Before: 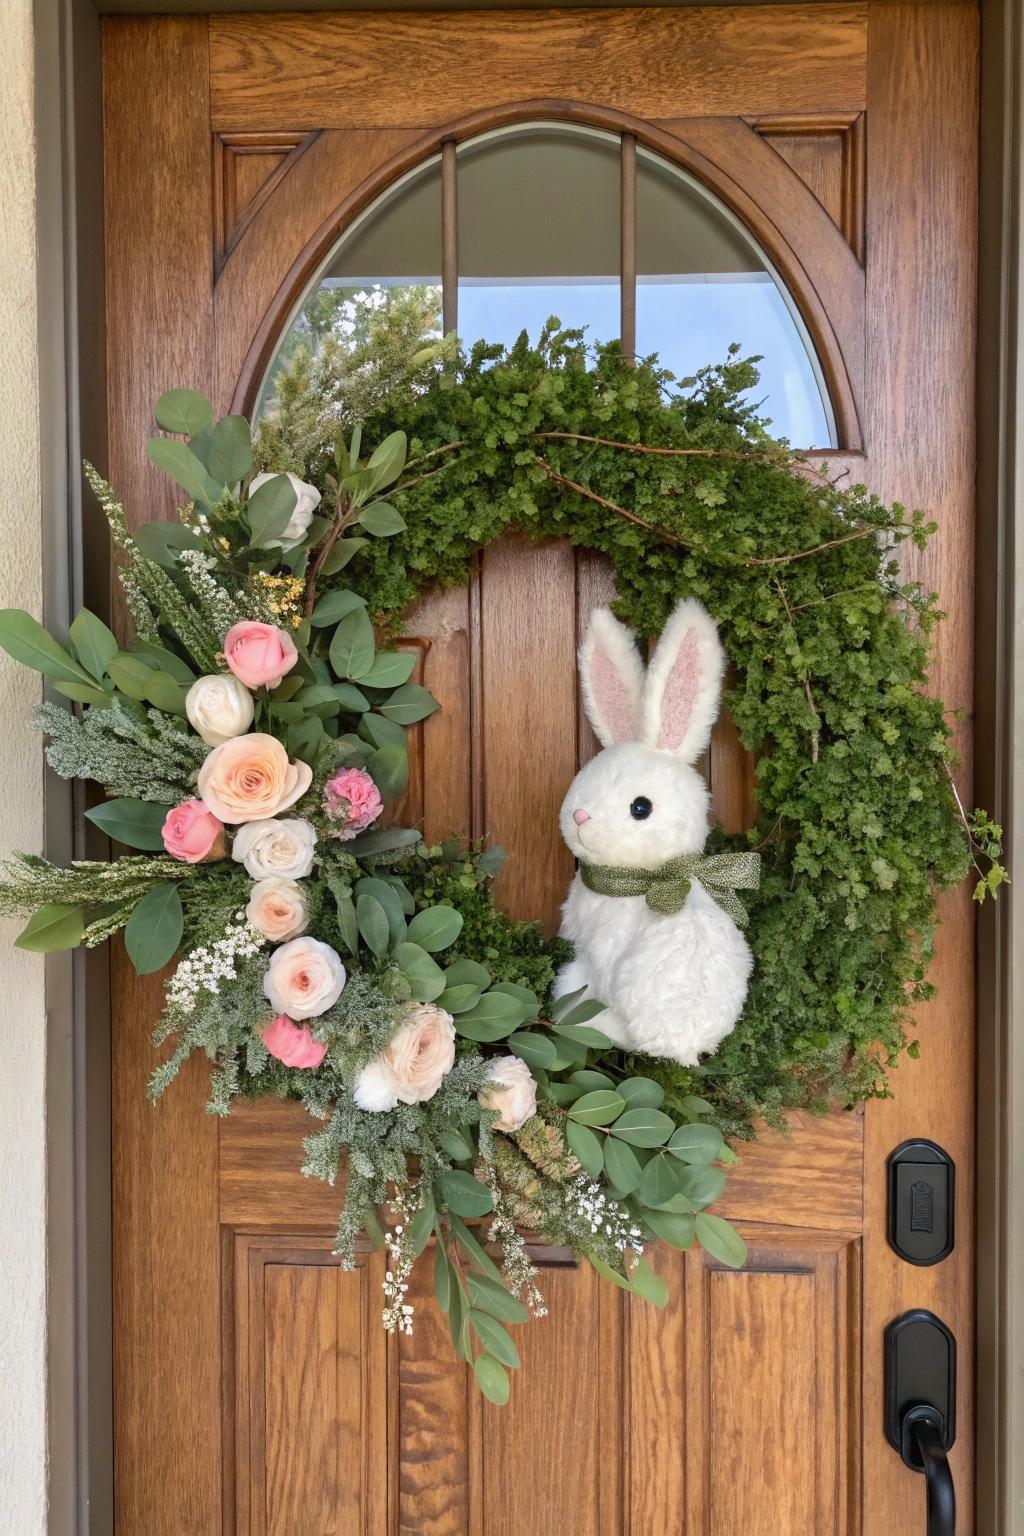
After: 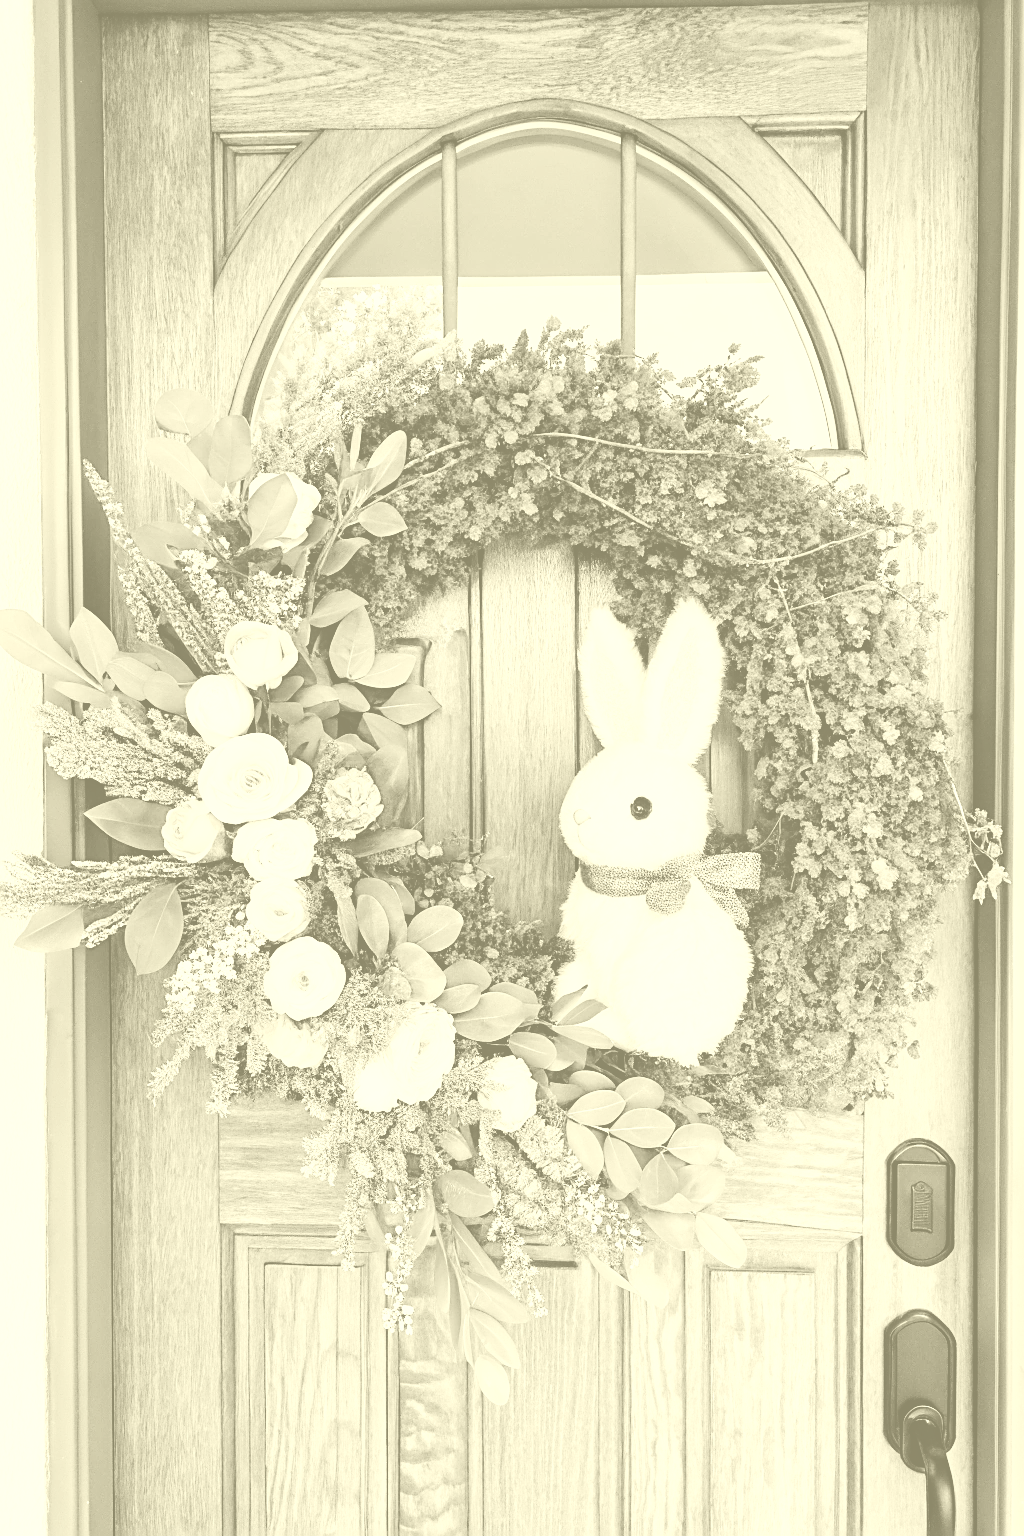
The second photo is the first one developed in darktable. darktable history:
color balance rgb: linear chroma grading › global chroma 15%, perceptual saturation grading › global saturation 30%
sharpen: on, module defaults
tone curve: curves: ch0 [(0, 0) (0.004, 0) (0.133, 0.071) (0.325, 0.456) (0.832, 0.957) (1, 1)], color space Lab, linked channels, preserve colors none
colorize: hue 43.2°, saturation 40%, version 1
